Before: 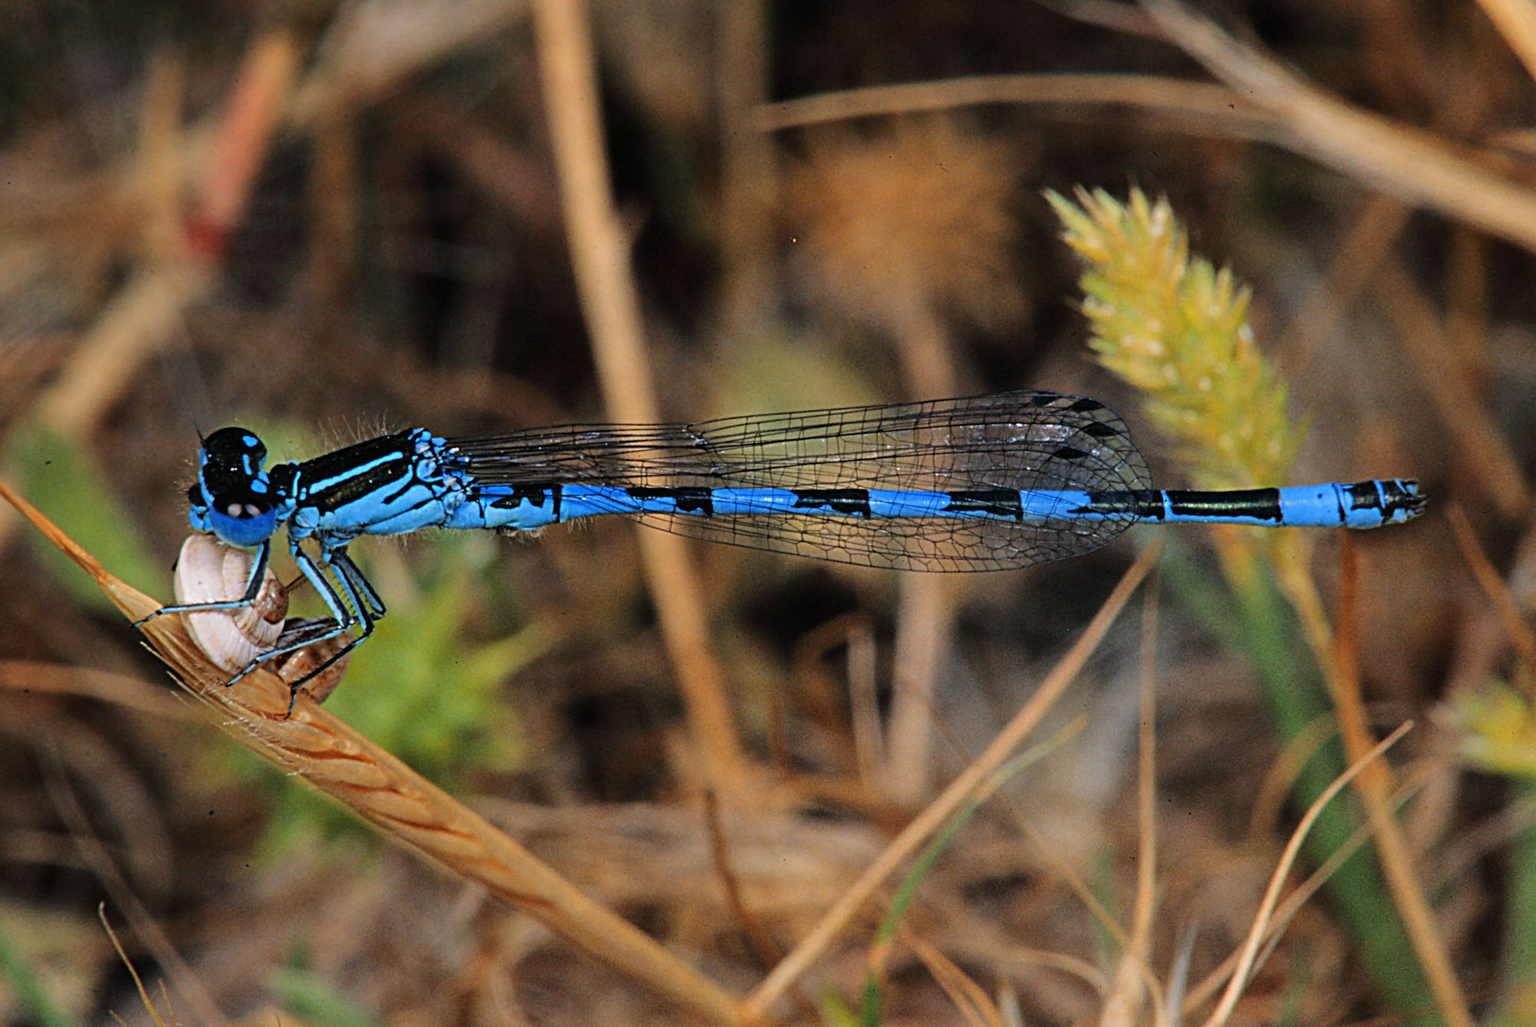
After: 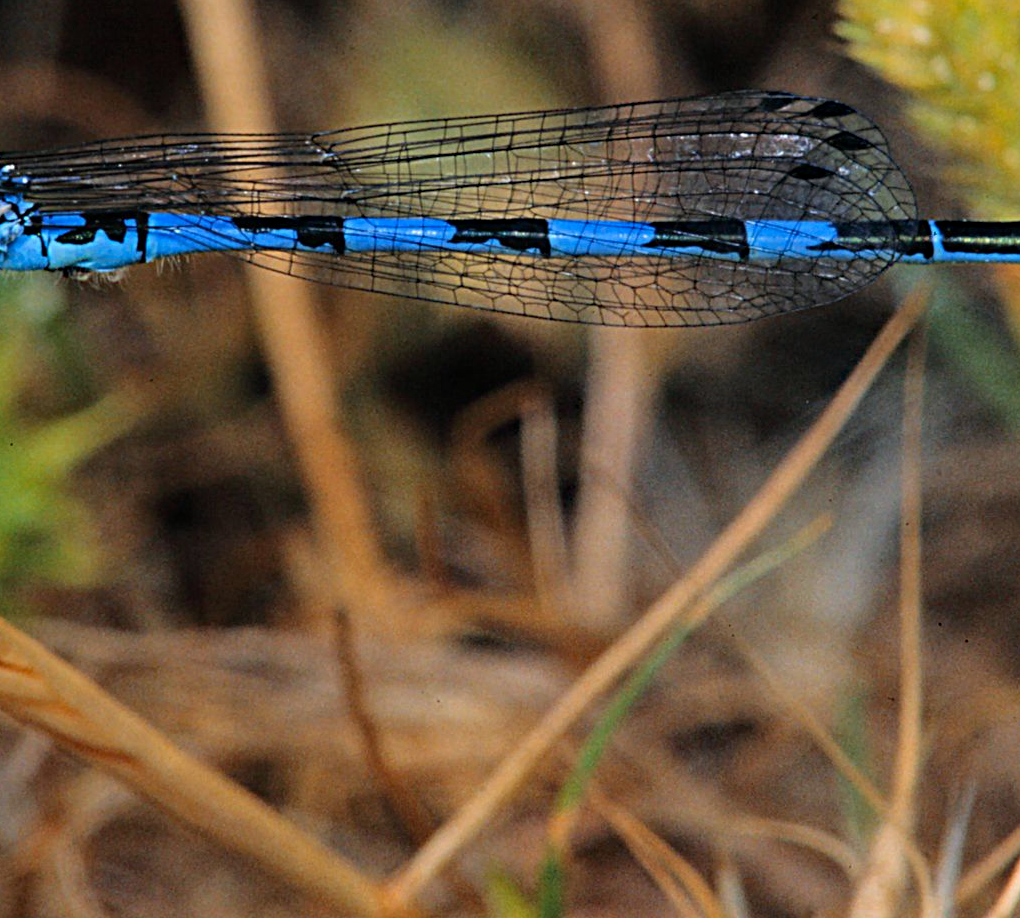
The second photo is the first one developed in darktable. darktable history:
haze removal: compatibility mode true, adaptive false
color correction: highlights a* -0.329, highlights b* -0.08
crop and rotate: left 29.163%, top 31.319%, right 19.836%
